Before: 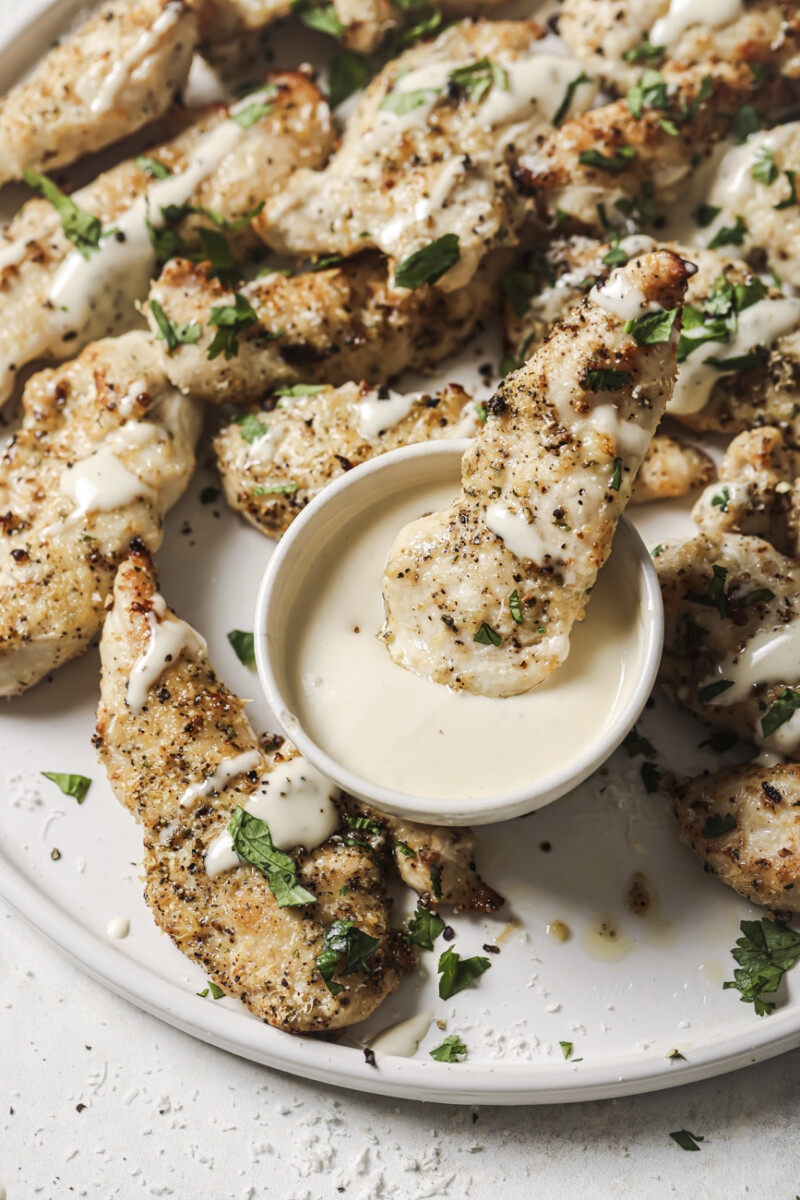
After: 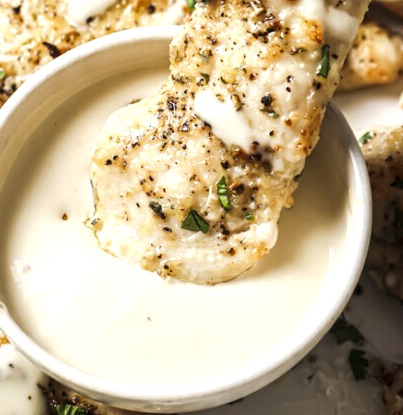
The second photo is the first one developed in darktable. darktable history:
color balance rgb: perceptual saturation grading › global saturation 0.384%, perceptual brilliance grading › global brilliance 11.504%, global vibrance 20%
local contrast: highlights 105%, shadows 102%, detail 120%, midtone range 0.2
tone equalizer: on, module defaults
crop: left 36.571%, top 34.453%, right 13.01%, bottom 30.912%
